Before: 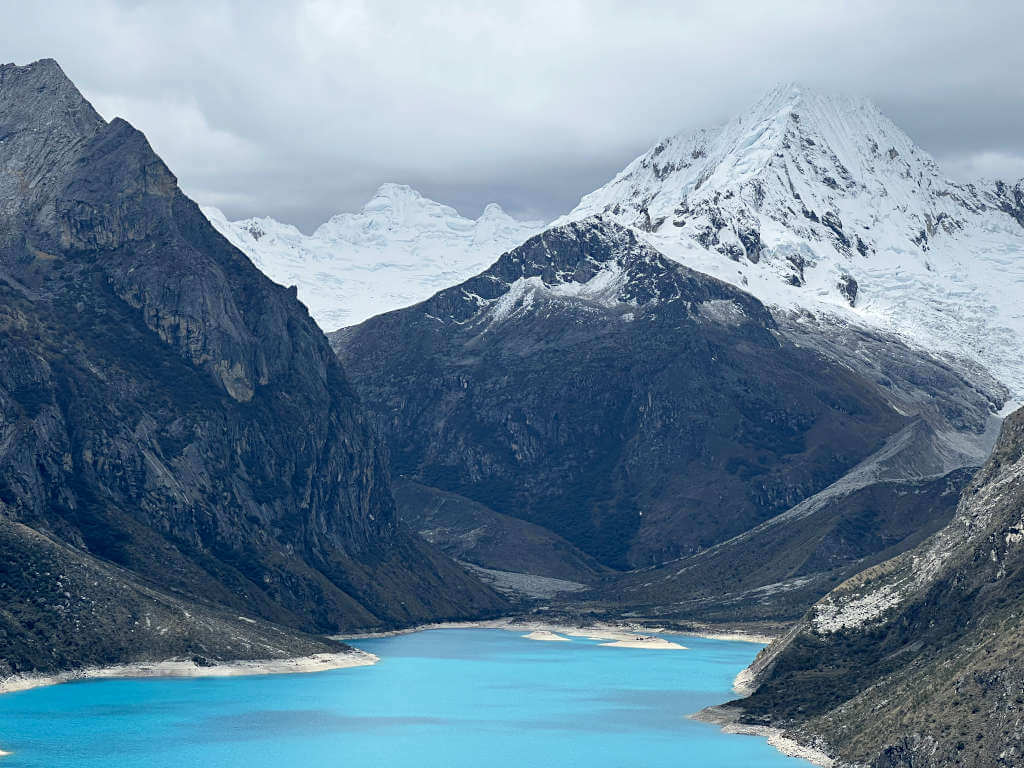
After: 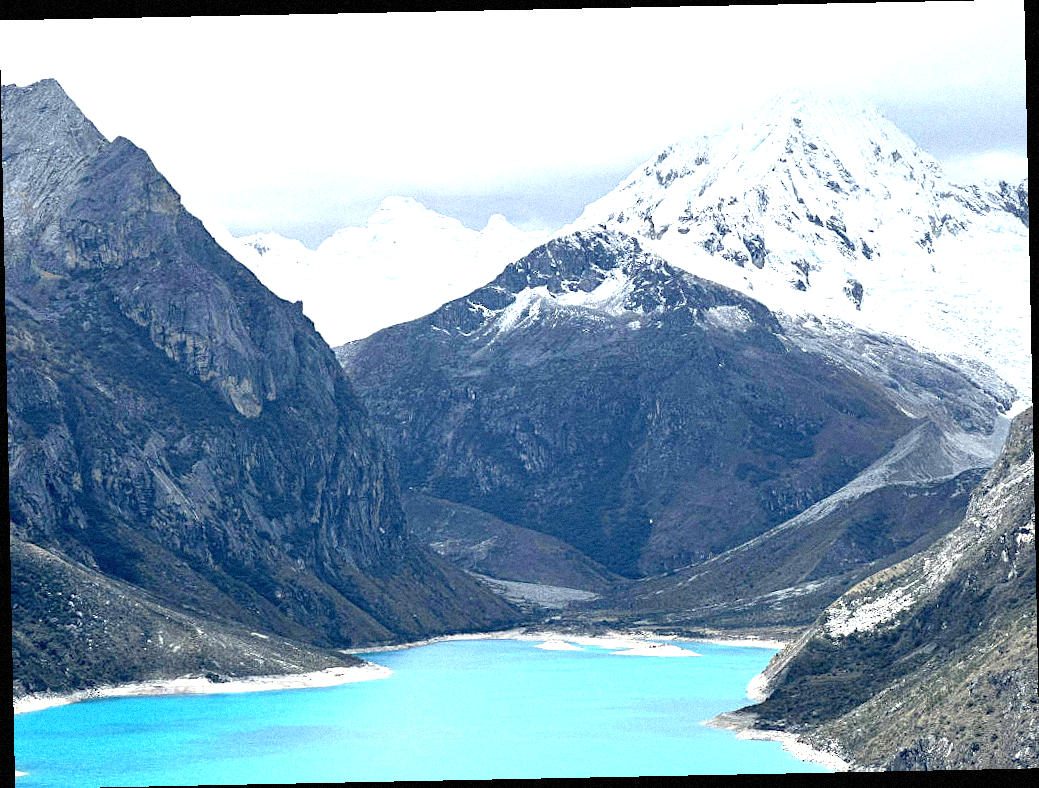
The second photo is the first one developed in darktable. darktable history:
rotate and perspective: rotation -1.17°, automatic cropping off
contrast brightness saturation: saturation -0.05
grain: mid-tones bias 0%
exposure: black level correction 0.001, exposure 1.116 EV, compensate highlight preservation false
